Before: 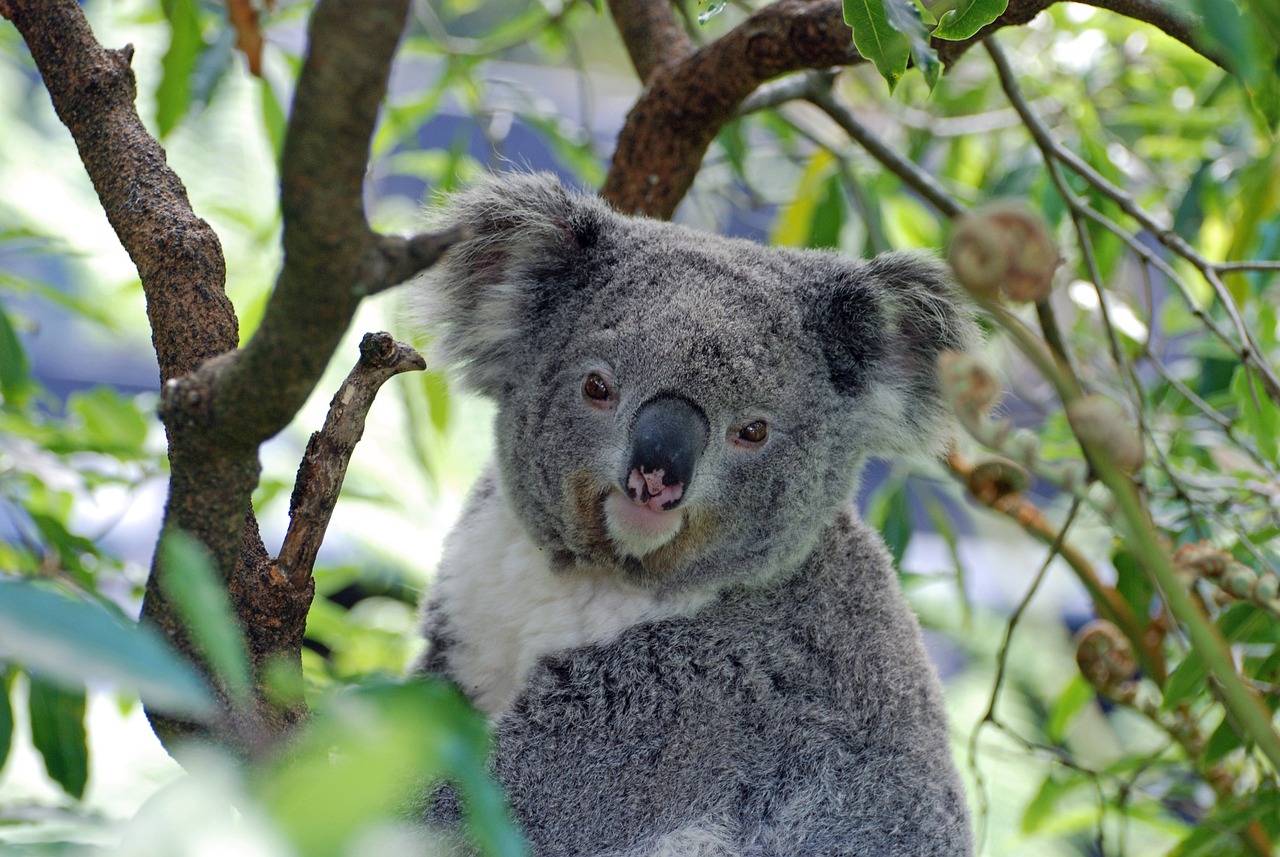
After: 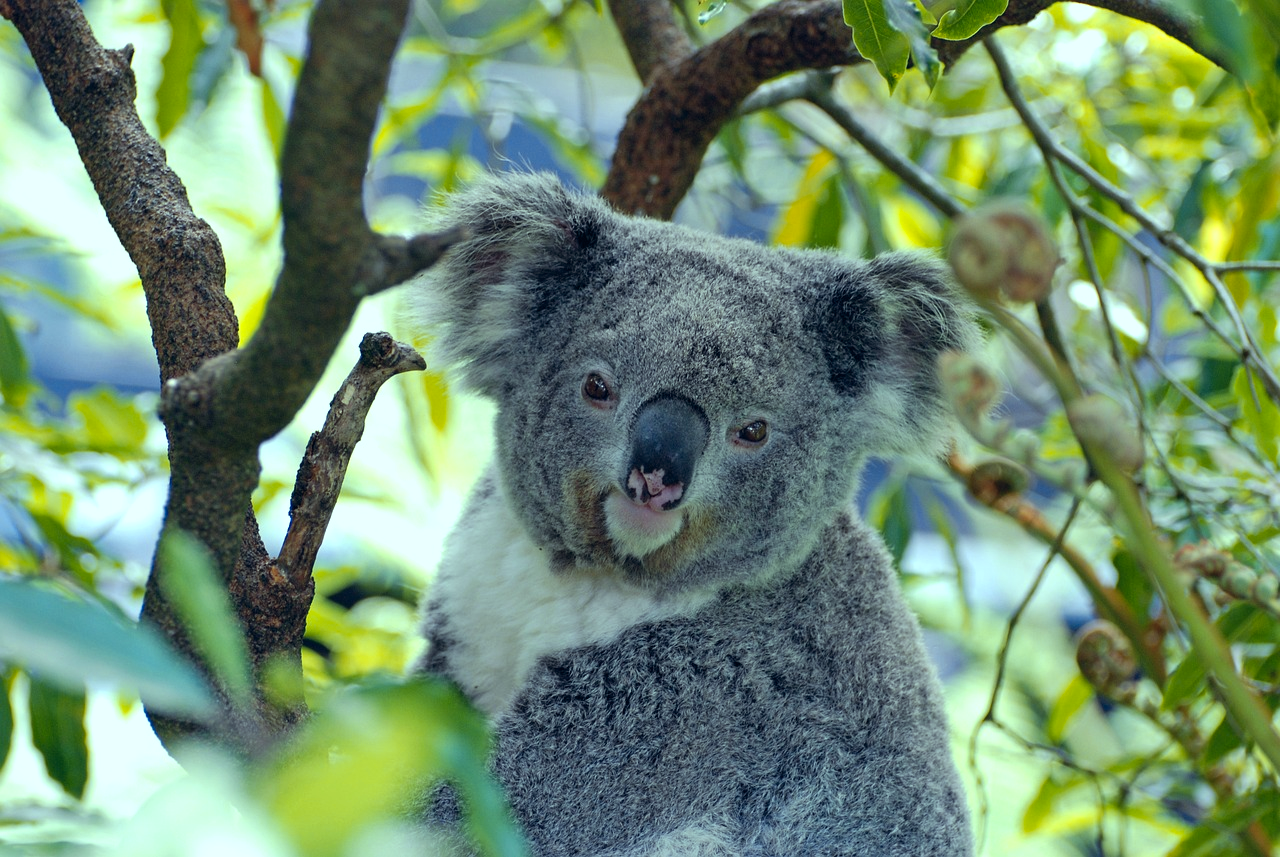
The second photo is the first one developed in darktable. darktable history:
color zones: curves: ch1 [(0.235, 0.558) (0.75, 0.5)]; ch2 [(0.25, 0.462) (0.749, 0.457)], mix 25.94%
color balance rgb: shadows lift › hue 87.51°, highlights gain › chroma 1.62%, highlights gain › hue 55.1°, global offset › chroma 0.06%, global offset › hue 253.66°, linear chroma grading › global chroma 0.5%
color balance: mode lift, gamma, gain (sRGB), lift [0.997, 0.979, 1.021, 1.011], gamma [1, 1.084, 0.916, 0.998], gain [1, 0.87, 1.13, 1.101], contrast 4.55%, contrast fulcrum 38.24%, output saturation 104.09%
